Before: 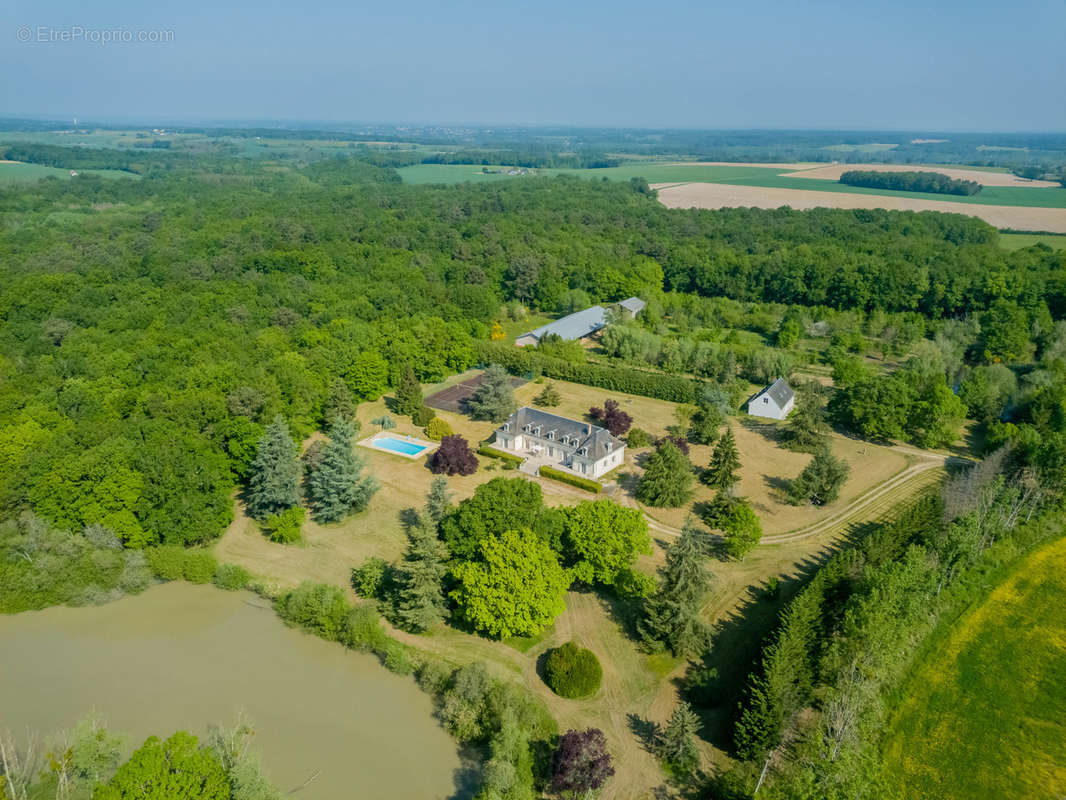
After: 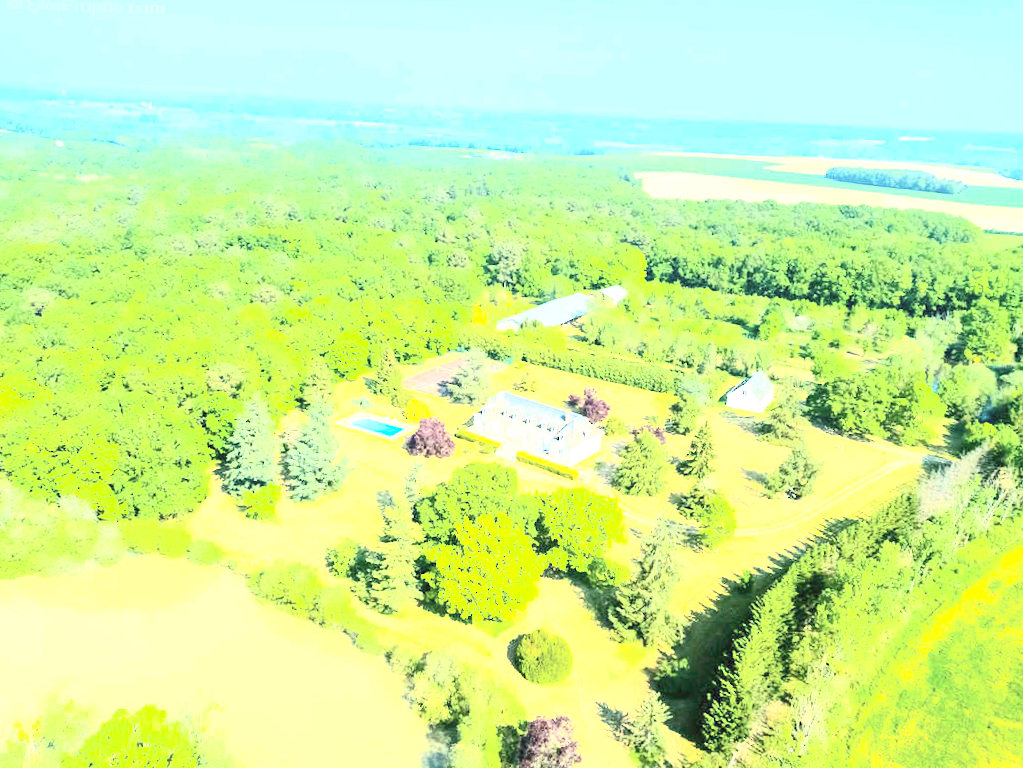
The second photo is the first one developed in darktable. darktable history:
crop and rotate: angle -1.81°
contrast brightness saturation: contrast 0.393, brightness 0.526
exposure: exposure 2.03 EV, compensate exposure bias true, compensate highlight preservation false
